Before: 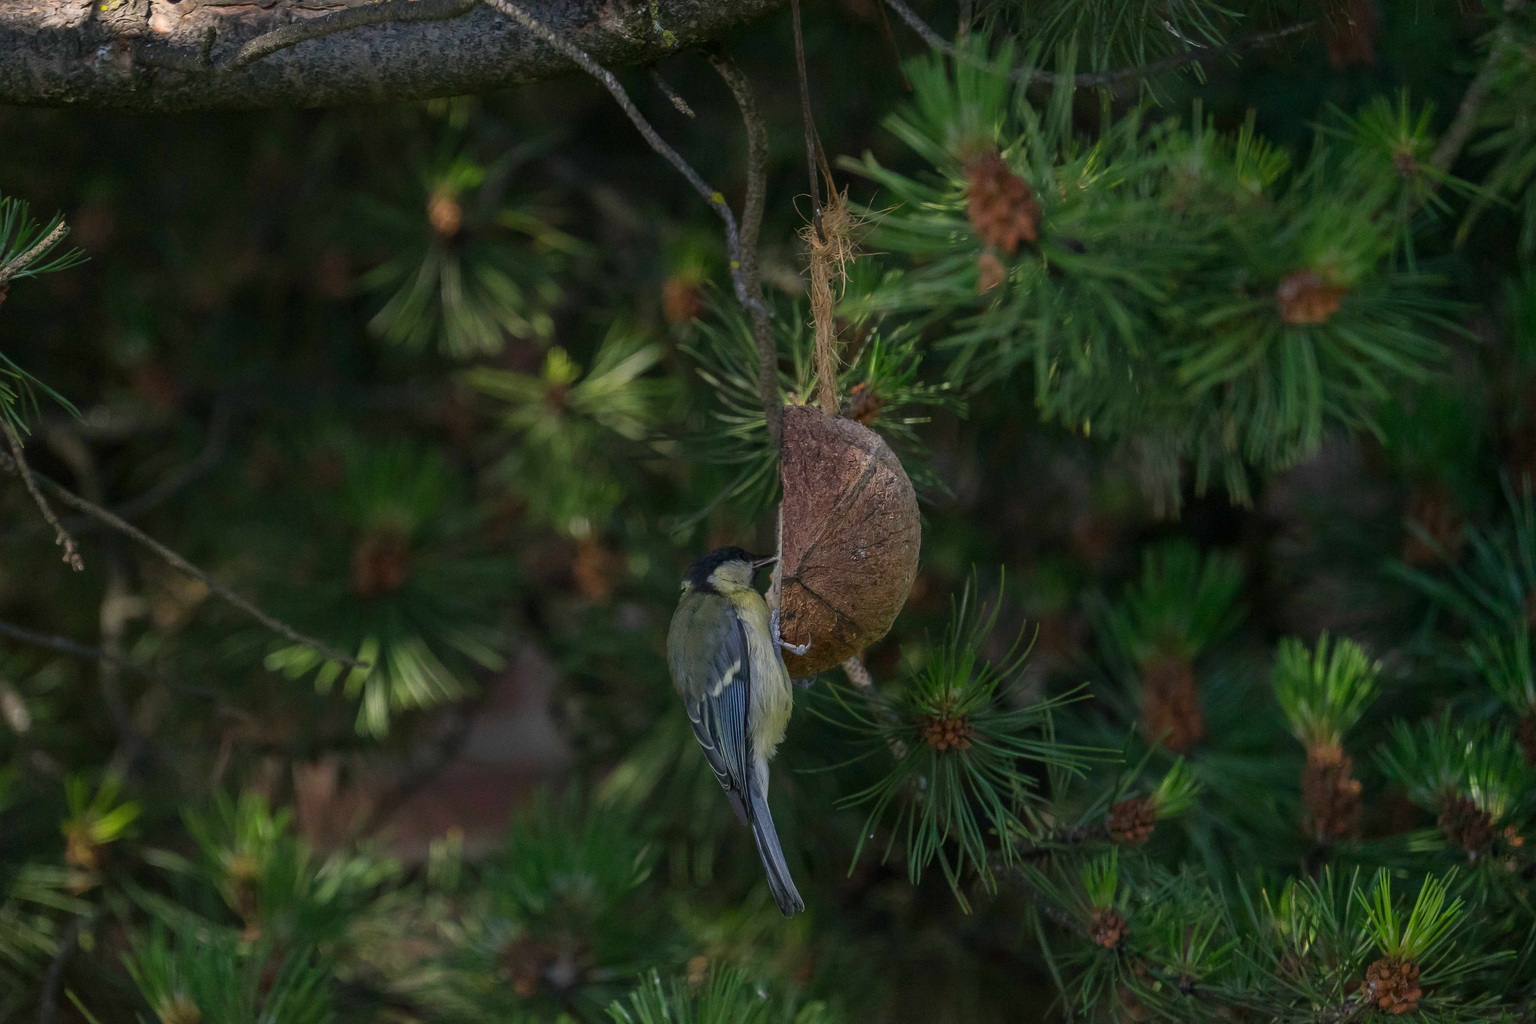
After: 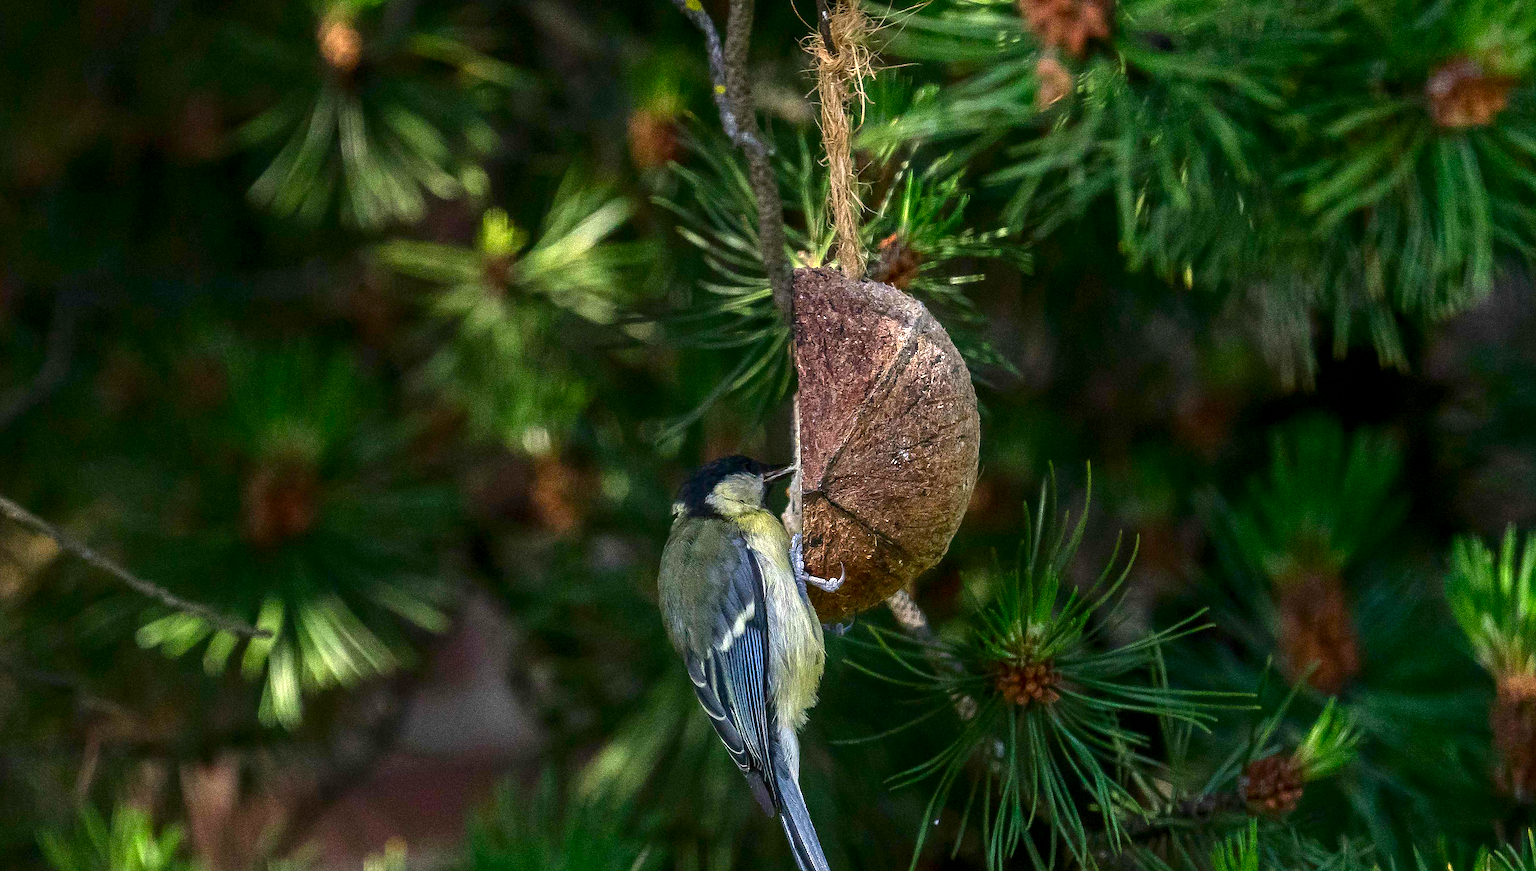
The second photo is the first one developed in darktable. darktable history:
color correction: highlights a* -0.182, highlights b* -0.124
crop: left 9.712%, top 16.928%, right 10.845%, bottom 12.332%
sharpen: radius 1.559, amount 0.373, threshold 1.271
contrast brightness saturation: contrast 0.1, brightness -0.26, saturation 0.14
local contrast: on, module defaults
rotate and perspective: rotation -3°, crop left 0.031, crop right 0.968, crop top 0.07, crop bottom 0.93
exposure: black level correction 0, exposure 1.2 EV, compensate exposure bias true, compensate highlight preservation false
